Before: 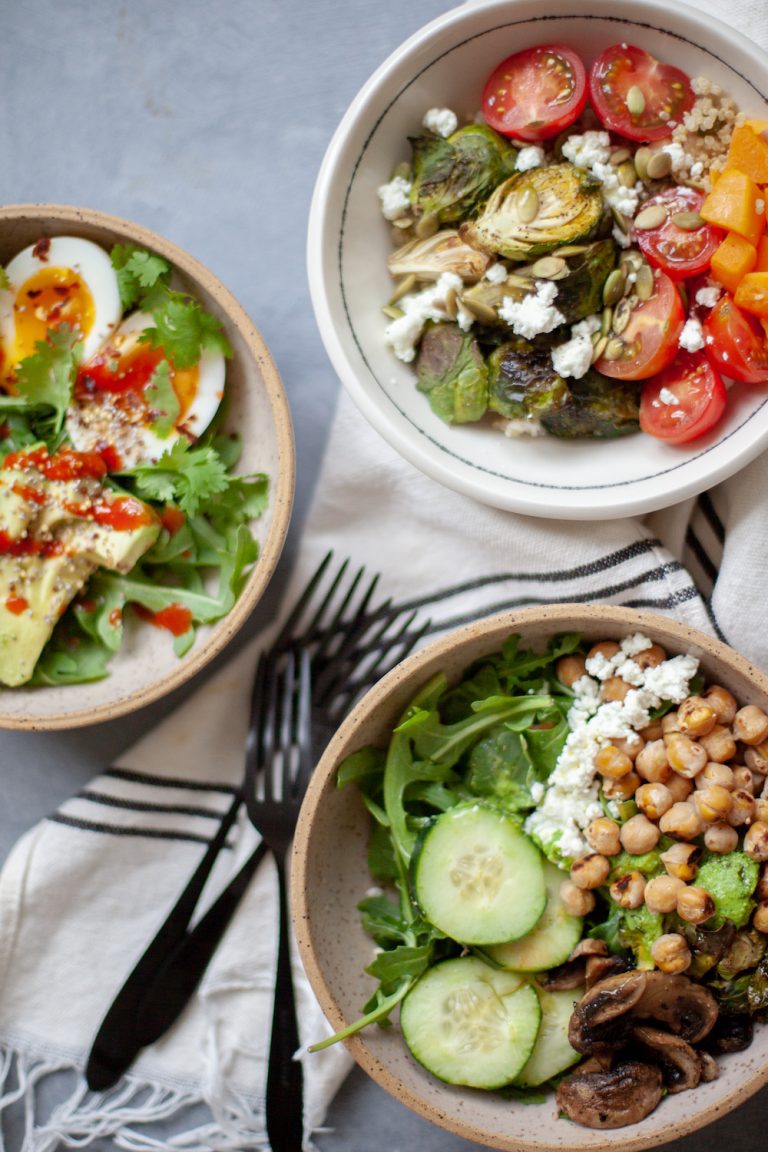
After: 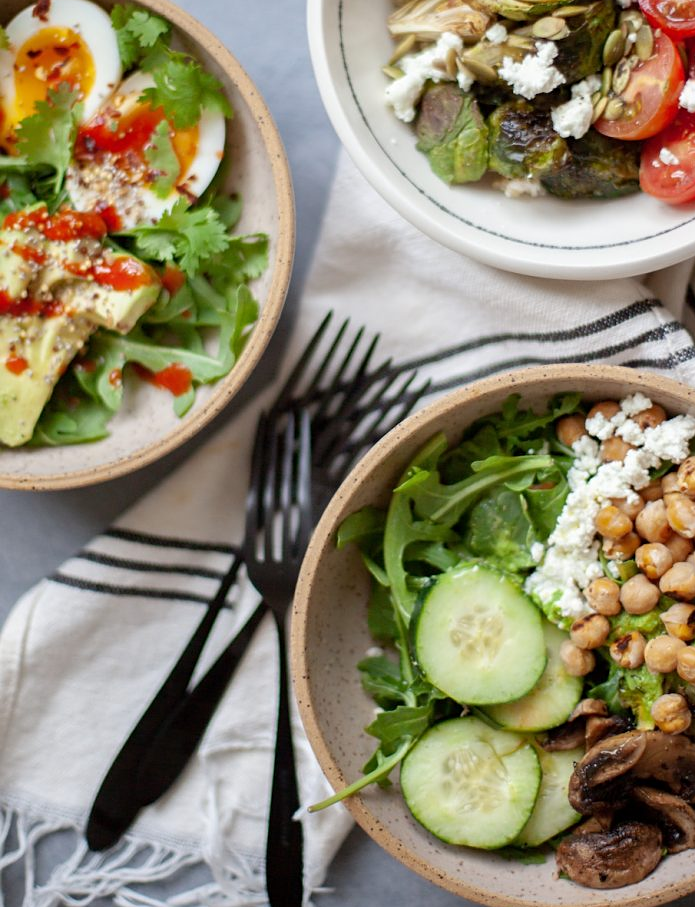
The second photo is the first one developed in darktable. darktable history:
sharpen: amount 0.2
crop: top 20.916%, right 9.437%, bottom 0.316%
